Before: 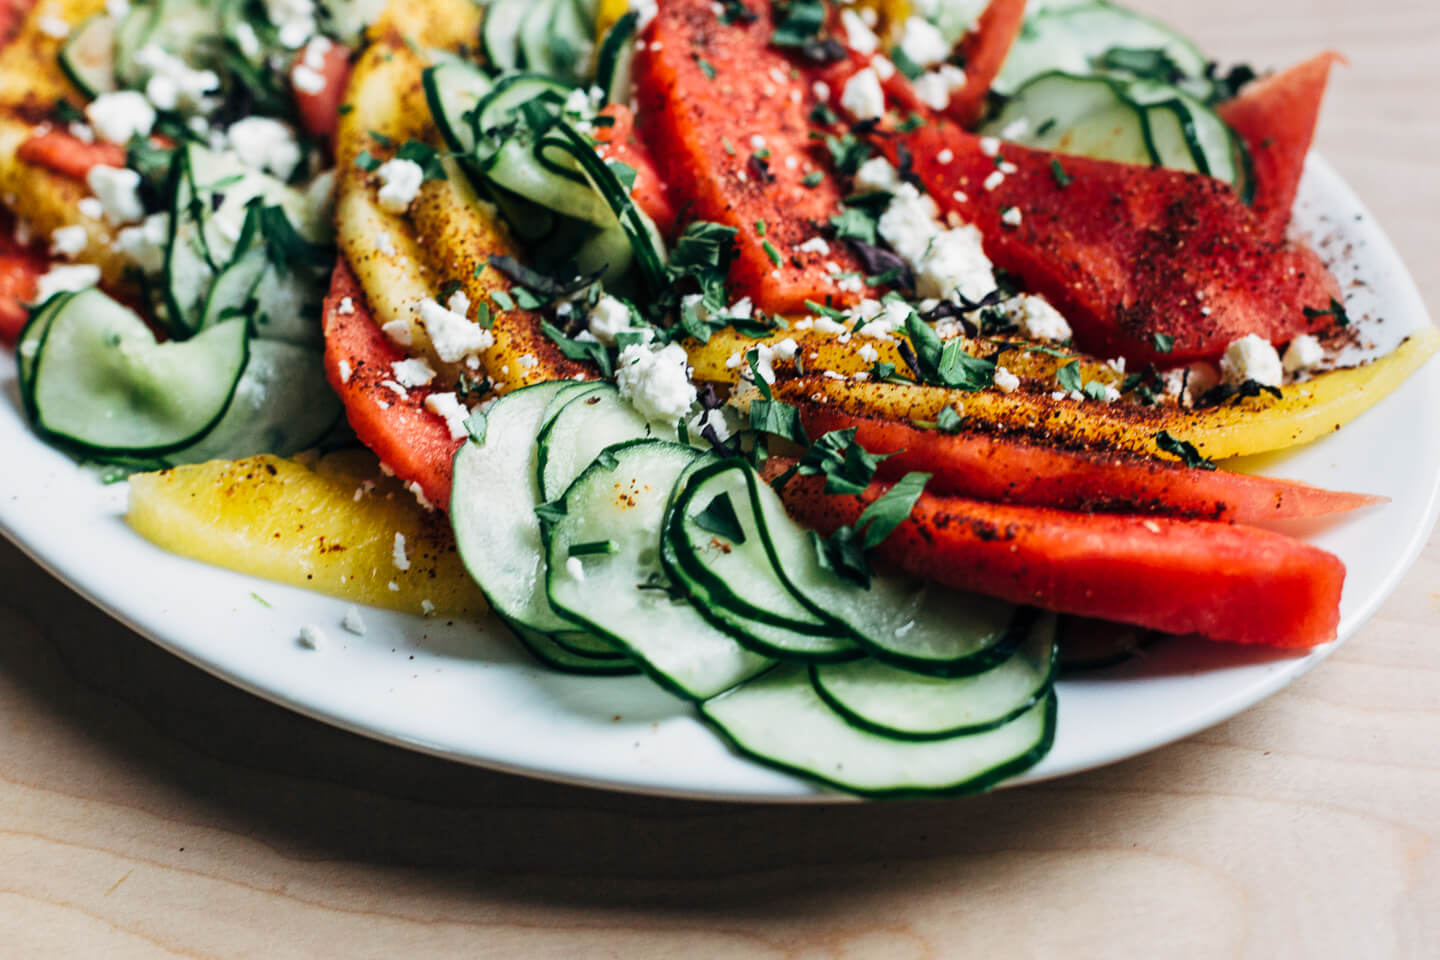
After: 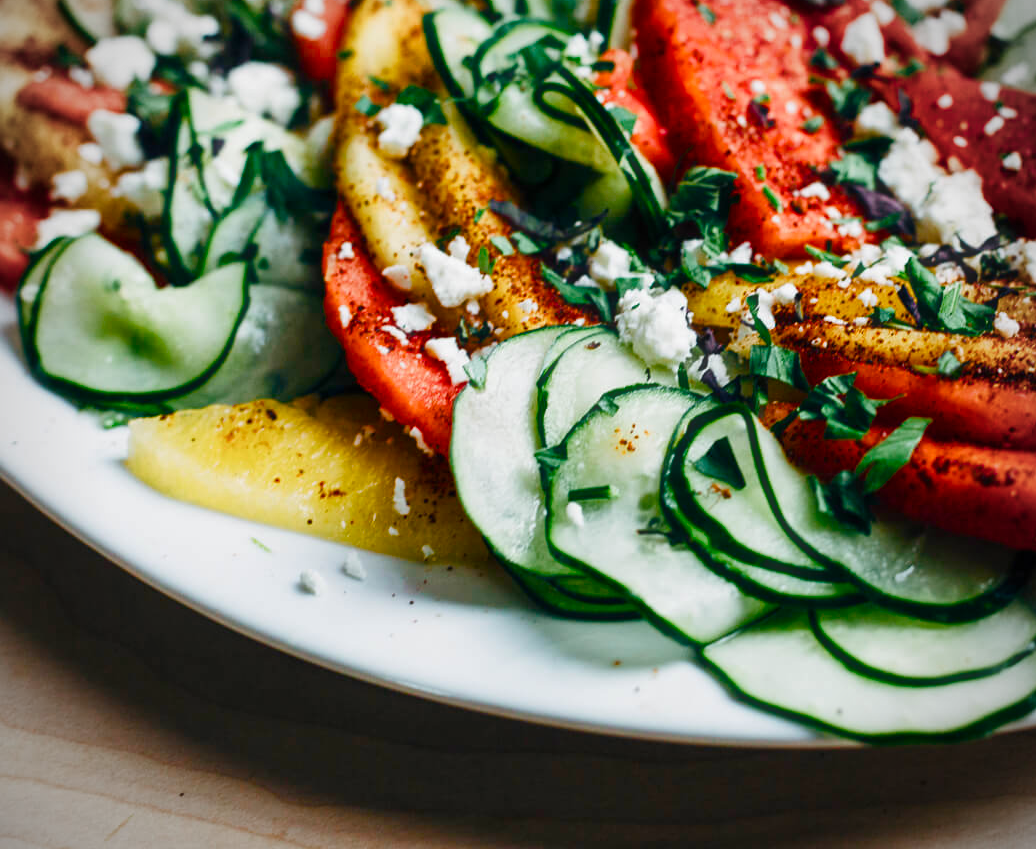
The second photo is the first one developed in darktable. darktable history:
haze removal: strength -0.049, compatibility mode true, adaptive false
color balance rgb: global offset › hue 169.97°, linear chroma grading › global chroma 14.551%, perceptual saturation grading › global saturation 24.639%, perceptual saturation grading › highlights -50.671%, perceptual saturation grading › mid-tones 19.497%, perceptual saturation grading › shadows 61.24%
crop: top 5.791%, right 27.857%, bottom 5.673%
vignetting: on, module defaults
